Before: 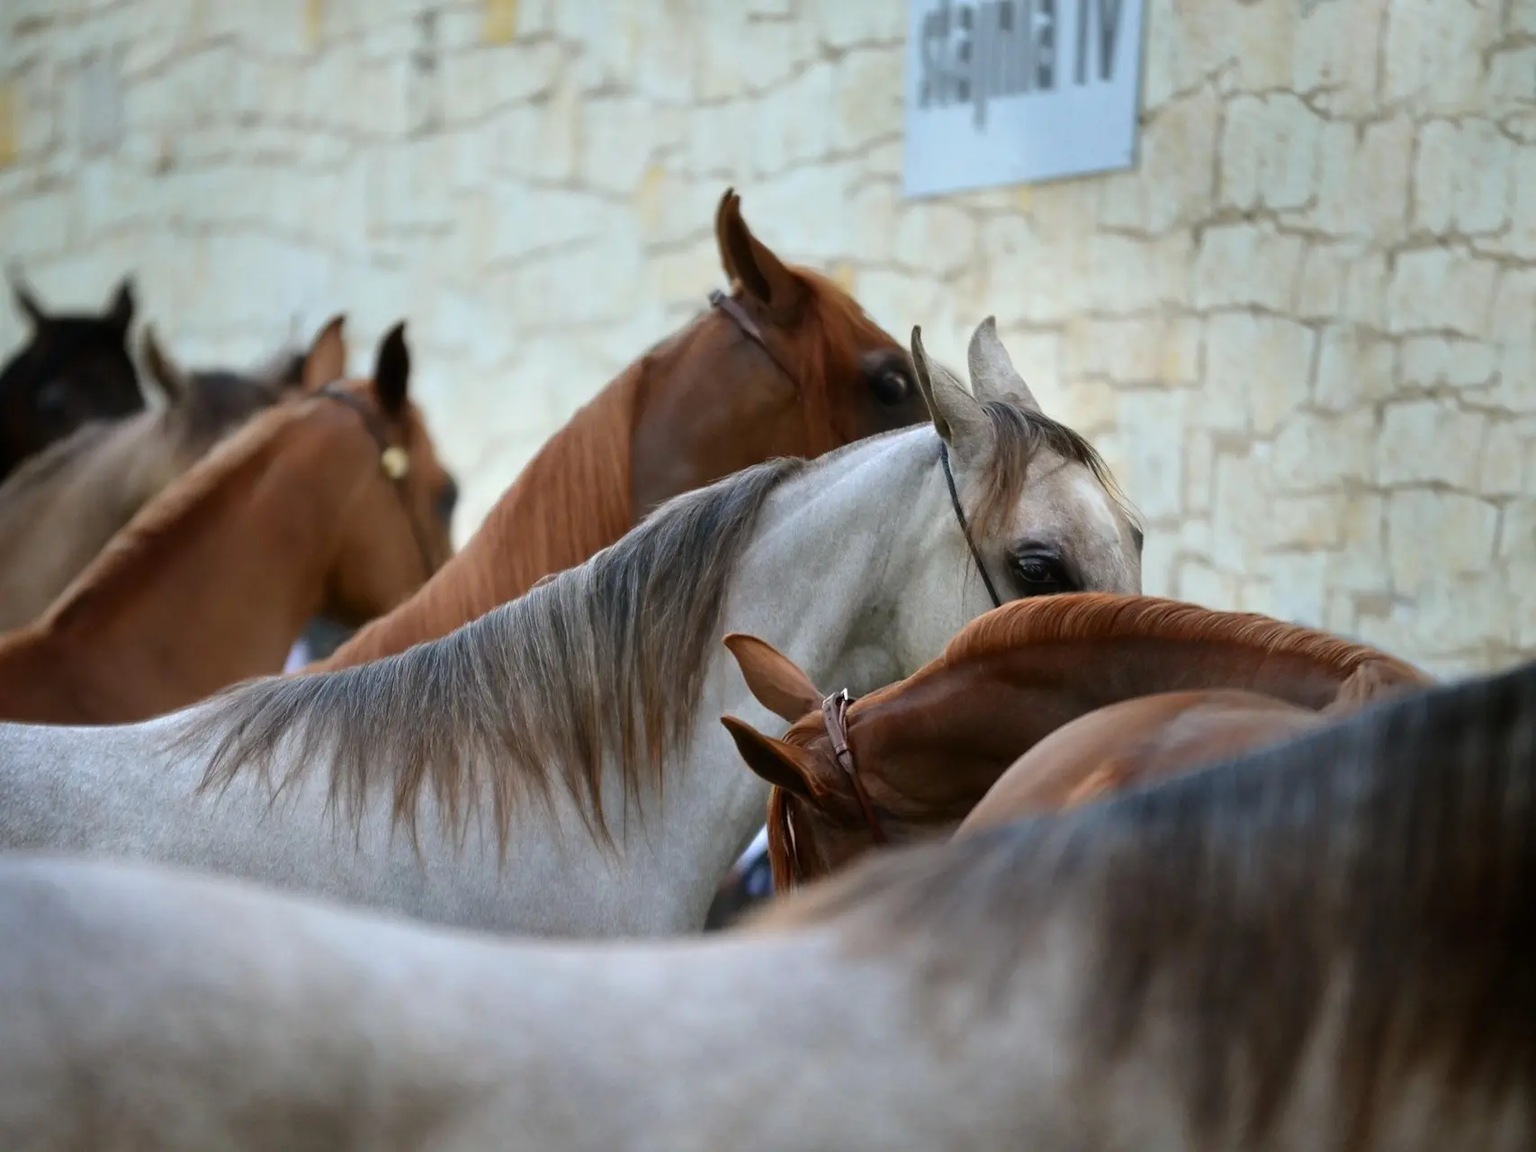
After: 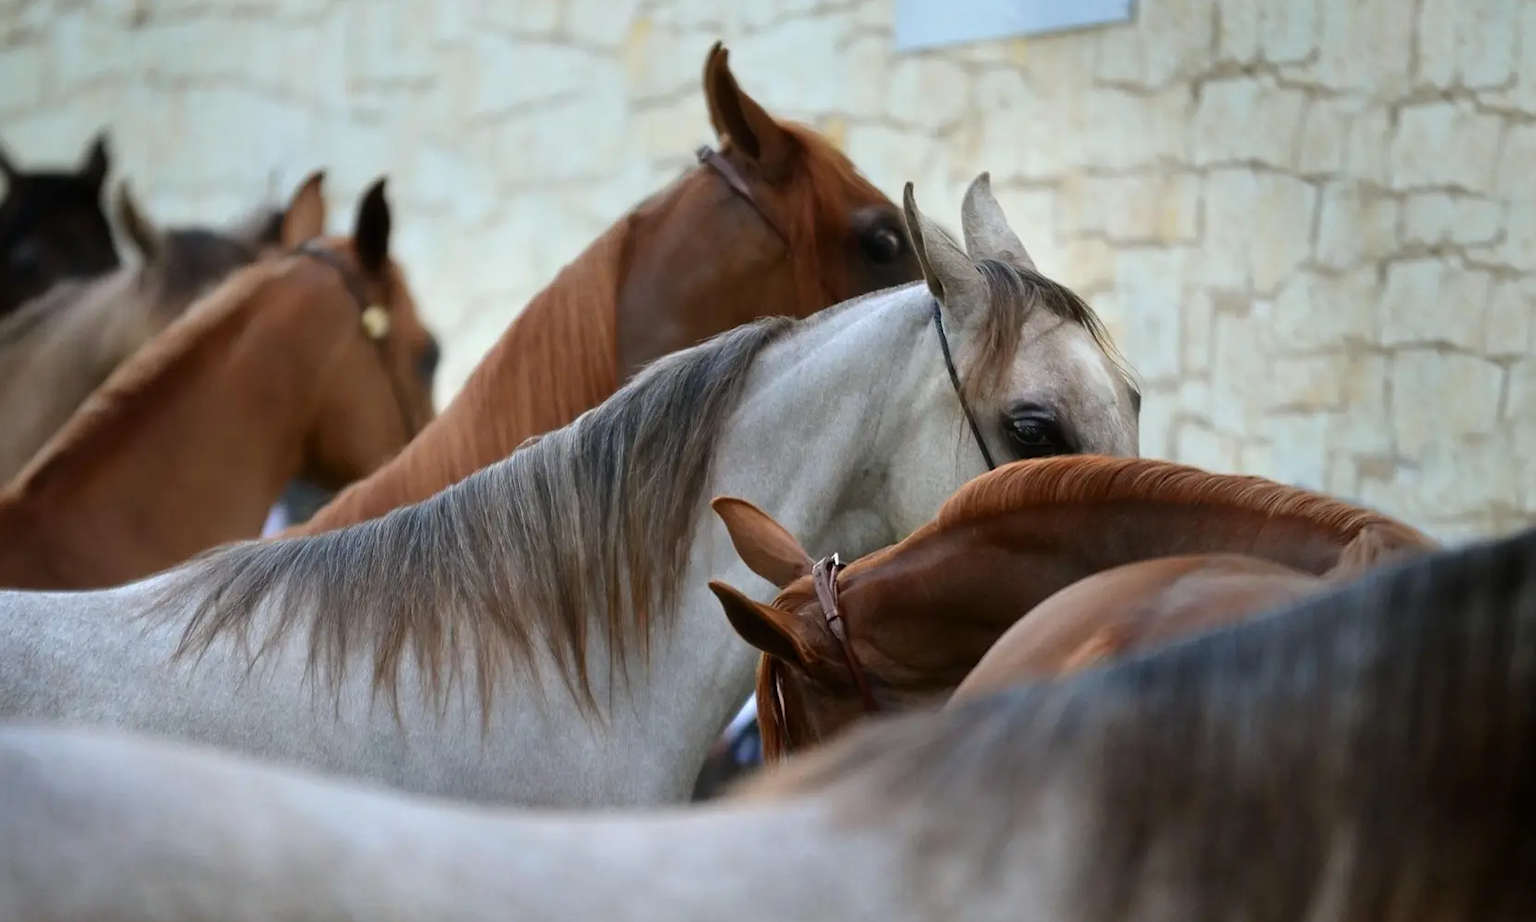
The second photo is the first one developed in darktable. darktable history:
crop and rotate: left 1.874%, top 12.846%, right 0.308%, bottom 8.863%
